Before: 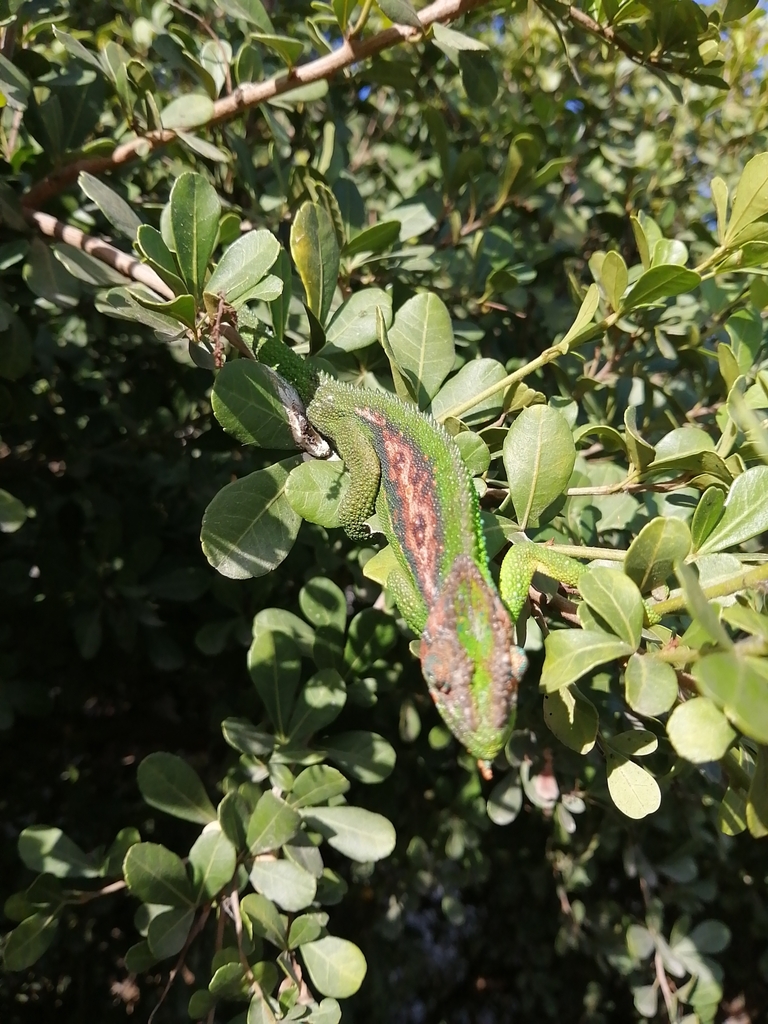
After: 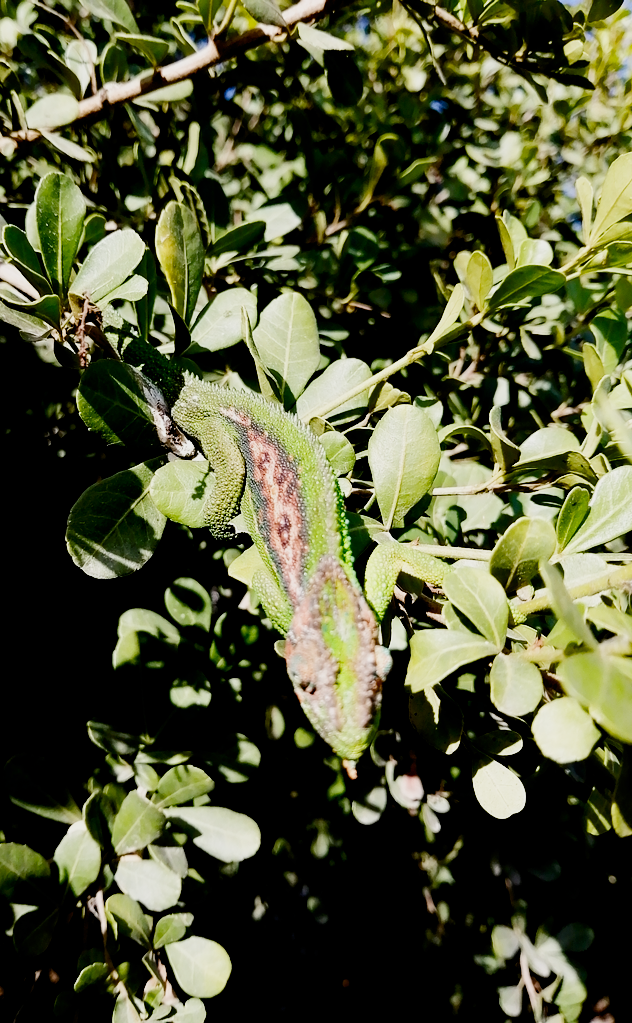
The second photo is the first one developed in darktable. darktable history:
crop: left 17.582%, bottom 0.031%
contrast brightness saturation: contrast 0.28
filmic rgb: black relative exposure -2.85 EV, white relative exposure 4.56 EV, hardness 1.77, contrast 1.25, preserve chrominance no, color science v5 (2021)
